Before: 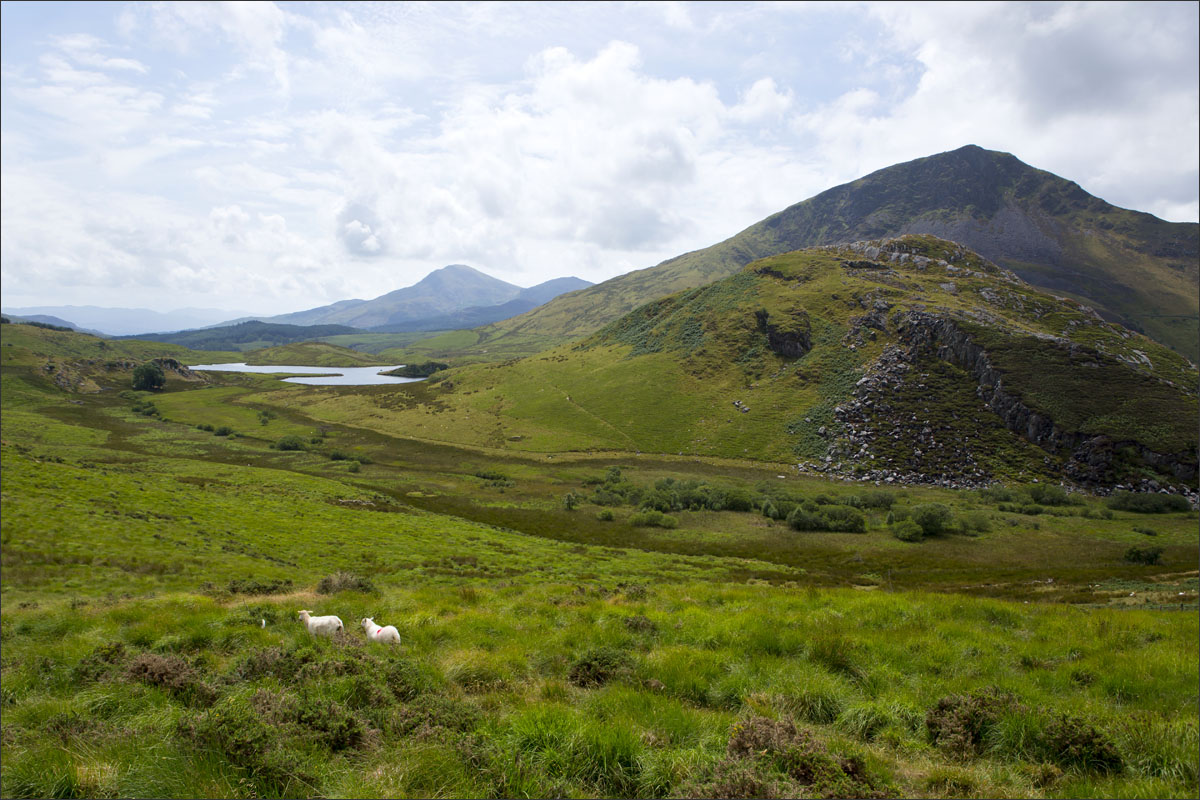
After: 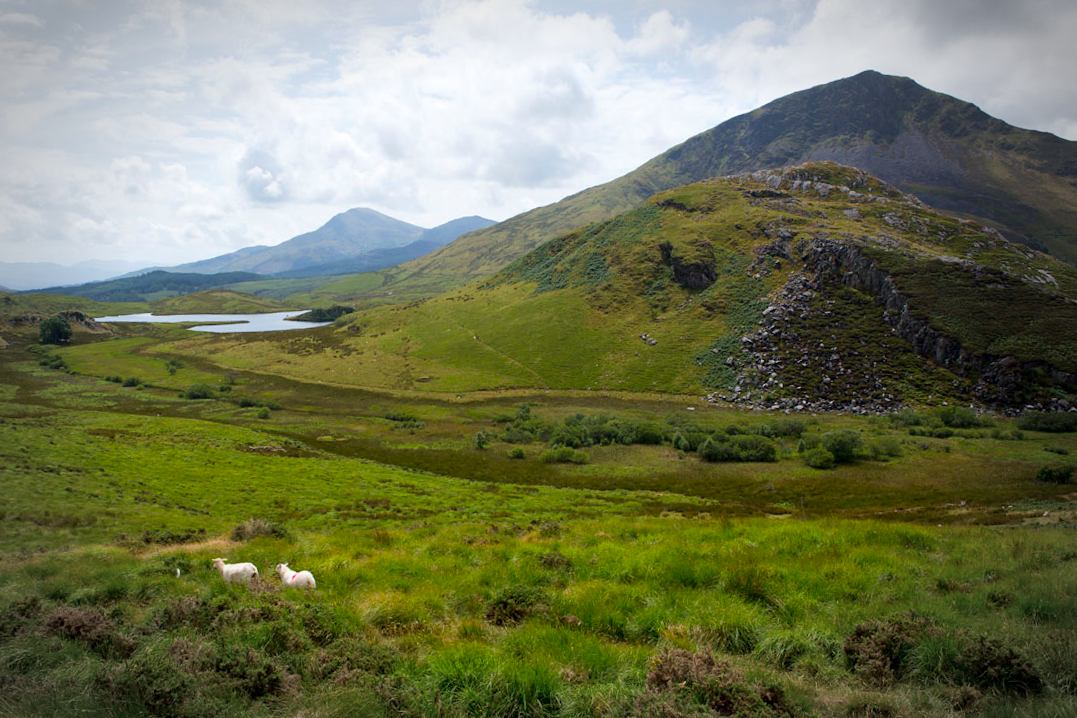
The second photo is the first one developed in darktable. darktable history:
crop and rotate: angle 1.96°, left 5.673%, top 5.673%
vignetting: automatic ratio true
